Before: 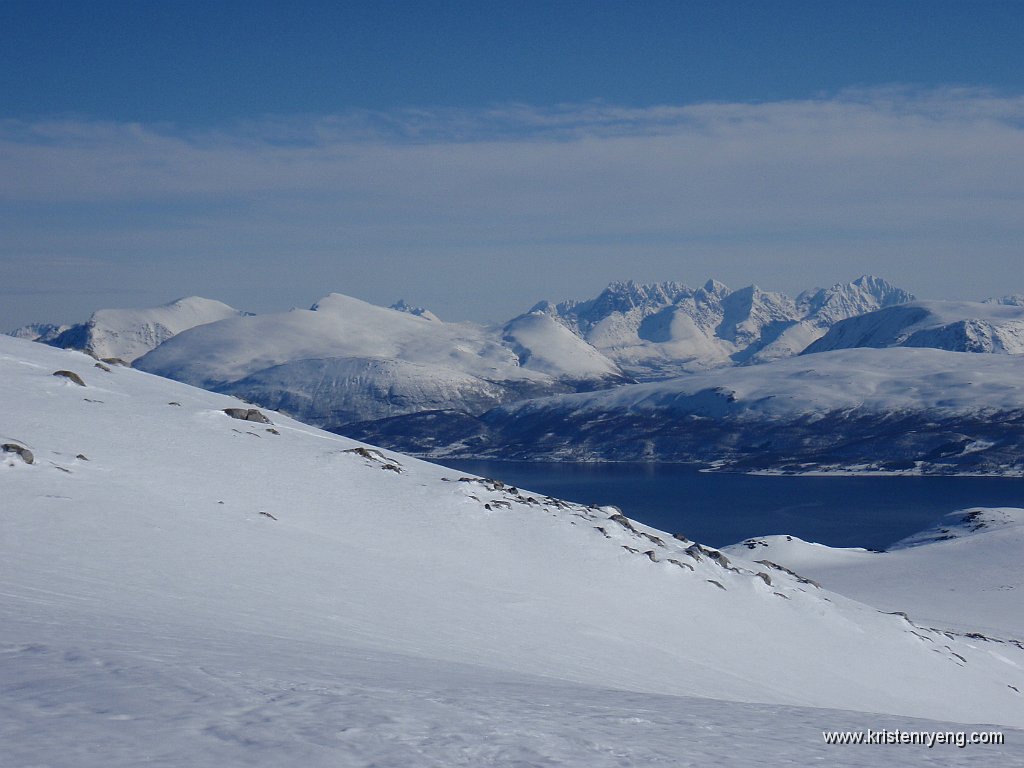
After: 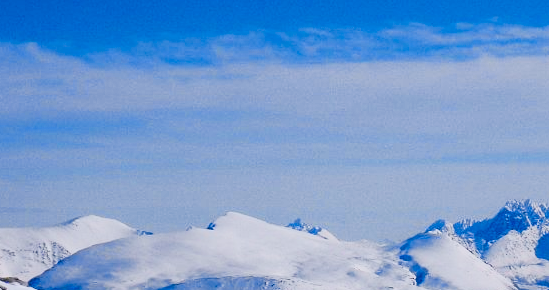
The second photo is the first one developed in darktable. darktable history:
base curve: curves: ch0 [(0, 0) (0.032, 0.025) (0.121, 0.166) (0.206, 0.329) (0.605, 0.79) (1, 1)], preserve colors none
tone curve: curves: ch0 [(0, 0.006) (0.037, 0.022) (0.123, 0.105) (0.19, 0.173) (0.277, 0.279) (0.474, 0.517) (0.597, 0.662) (0.687, 0.774) (0.855, 0.891) (1, 0.982)]; ch1 [(0, 0) (0.243, 0.245) (0.422, 0.415) (0.493, 0.495) (0.508, 0.503) (0.544, 0.552) (0.557, 0.582) (0.626, 0.672) (0.694, 0.732) (1, 1)]; ch2 [(0, 0) (0.249, 0.216) (0.356, 0.329) (0.424, 0.442) (0.476, 0.483) (0.498, 0.5) (0.517, 0.519) (0.532, 0.539) (0.562, 0.596) (0.614, 0.662) (0.706, 0.757) (0.808, 0.809) (0.991, 0.968)], color space Lab, independent channels, preserve colors none
color calibration: output R [0.999, 0.026, -0.11, 0], output G [-0.019, 1.037, -0.099, 0], output B [0.022, -0.023, 0.902, 0], illuminant custom, x 0.367, y 0.392, temperature 4437.75 K, clip negative RGB from gamut false
white balance: red 1.045, blue 0.932
crop: left 10.121%, top 10.631%, right 36.218%, bottom 51.526%
